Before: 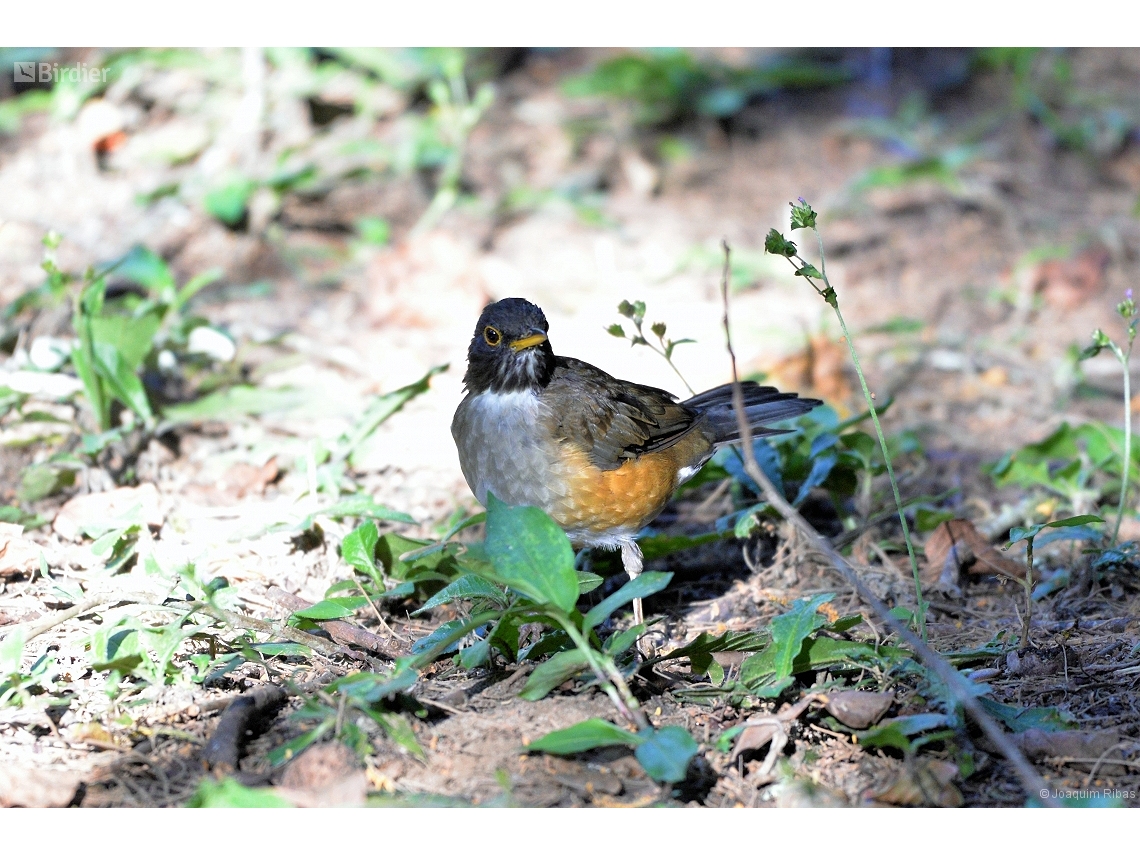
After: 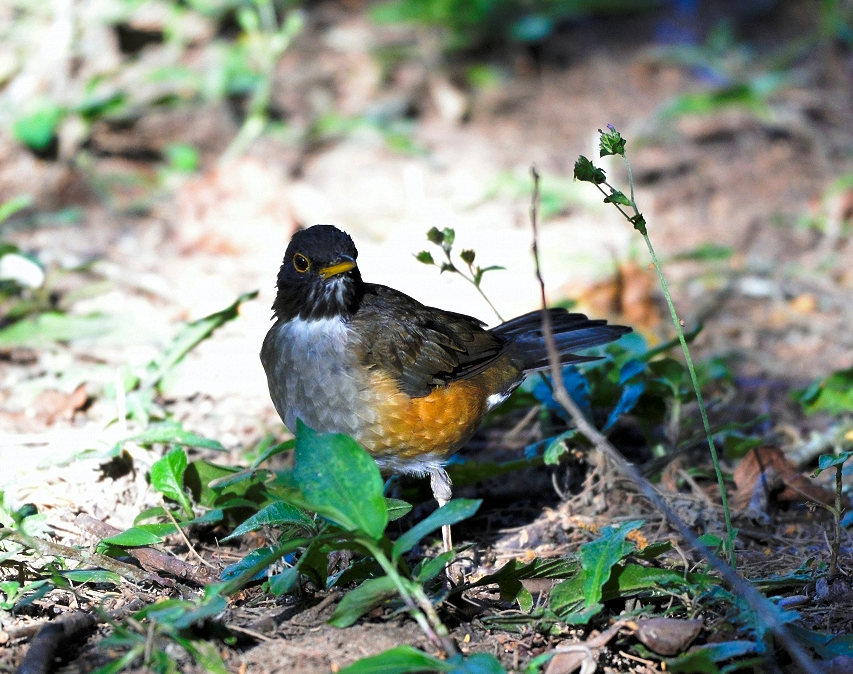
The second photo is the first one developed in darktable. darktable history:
crop: left 16.768%, top 8.653%, right 8.362%, bottom 12.485%
tone curve: curves: ch0 [(0, 0) (0.003, 0.002) (0.011, 0.007) (0.025, 0.015) (0.044, 0.026) (0.069, 0.041) (0.1, 0.059) (0.136, 0.08) (0.177, 0.105) (0.224, 0.132) (0.277, 0.163) (0.335, 0.198) (0.399, 0.253) (0.468, 0.341) (0.543, 0.435) (0.623, 0.532) (0.709, 0.635) (0.801, 0.745) (0.898, 0.873) (1, 1)], preserve colors none
